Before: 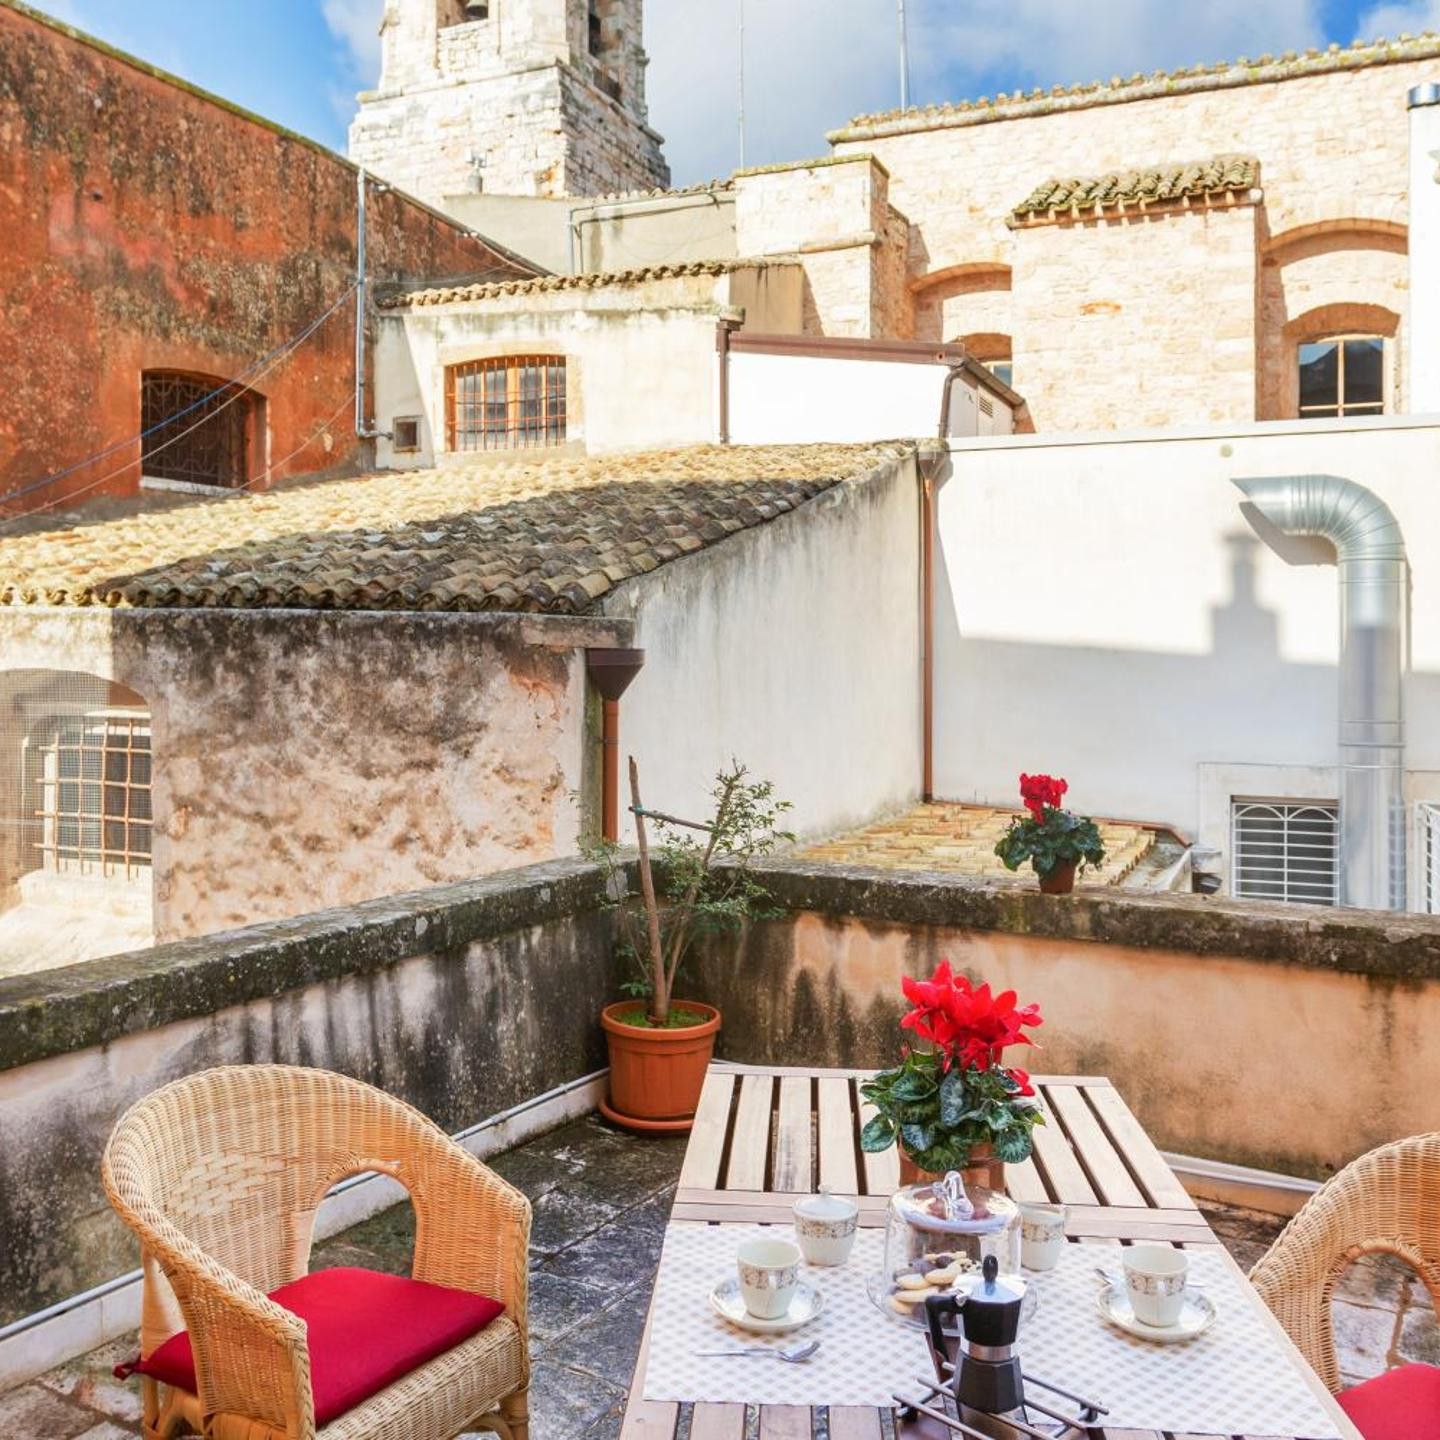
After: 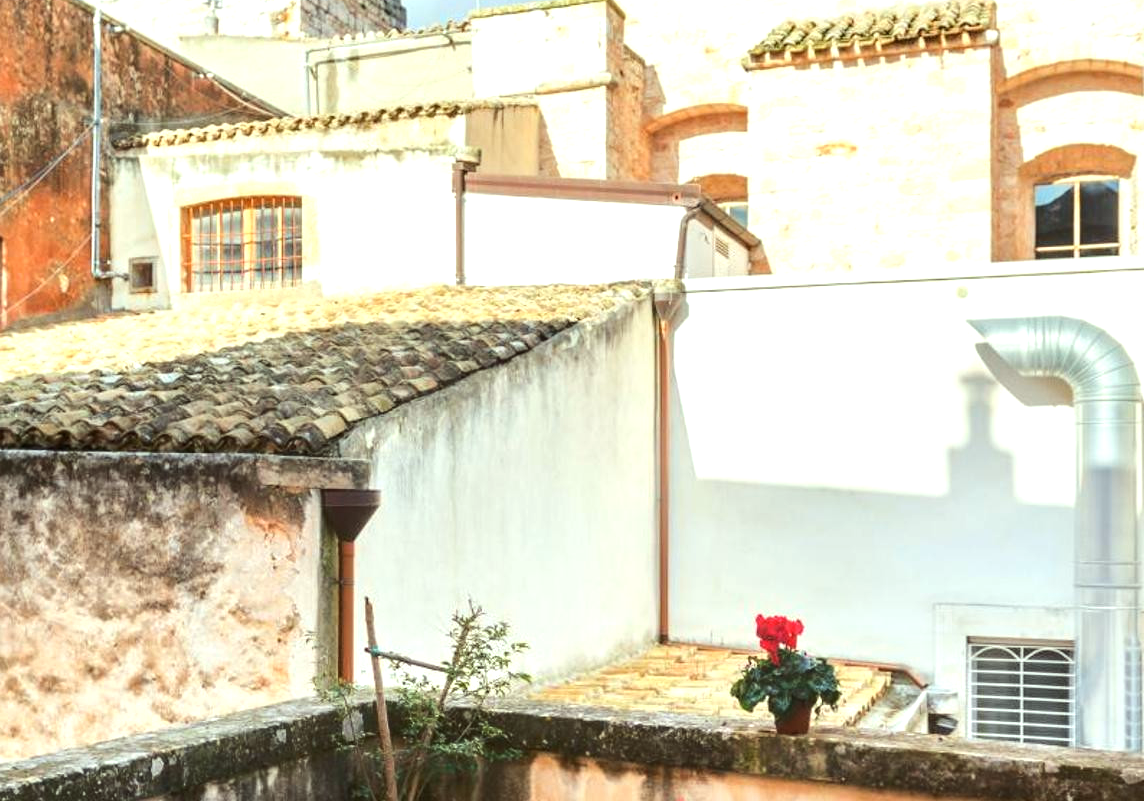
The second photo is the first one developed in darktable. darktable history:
tone equalizer: -8 EV 0.001 EV, -7 EV -0.002 EV, -6 EV 0.002 EV, -5 EV -0.03 EV, -4 EV -0.116 EV, -3 EV -0.169 EV, -2 EV 0.24 EV, -1 EV 0.702 EV, +0 EV 0.493 EV
crop: left 18.38%, top 11.092%, right 2.134%, bottom 33.217%
white balance: red 1.009, blue 0.985
color correction: highlights a* -6.69, highlights b* 0.49
